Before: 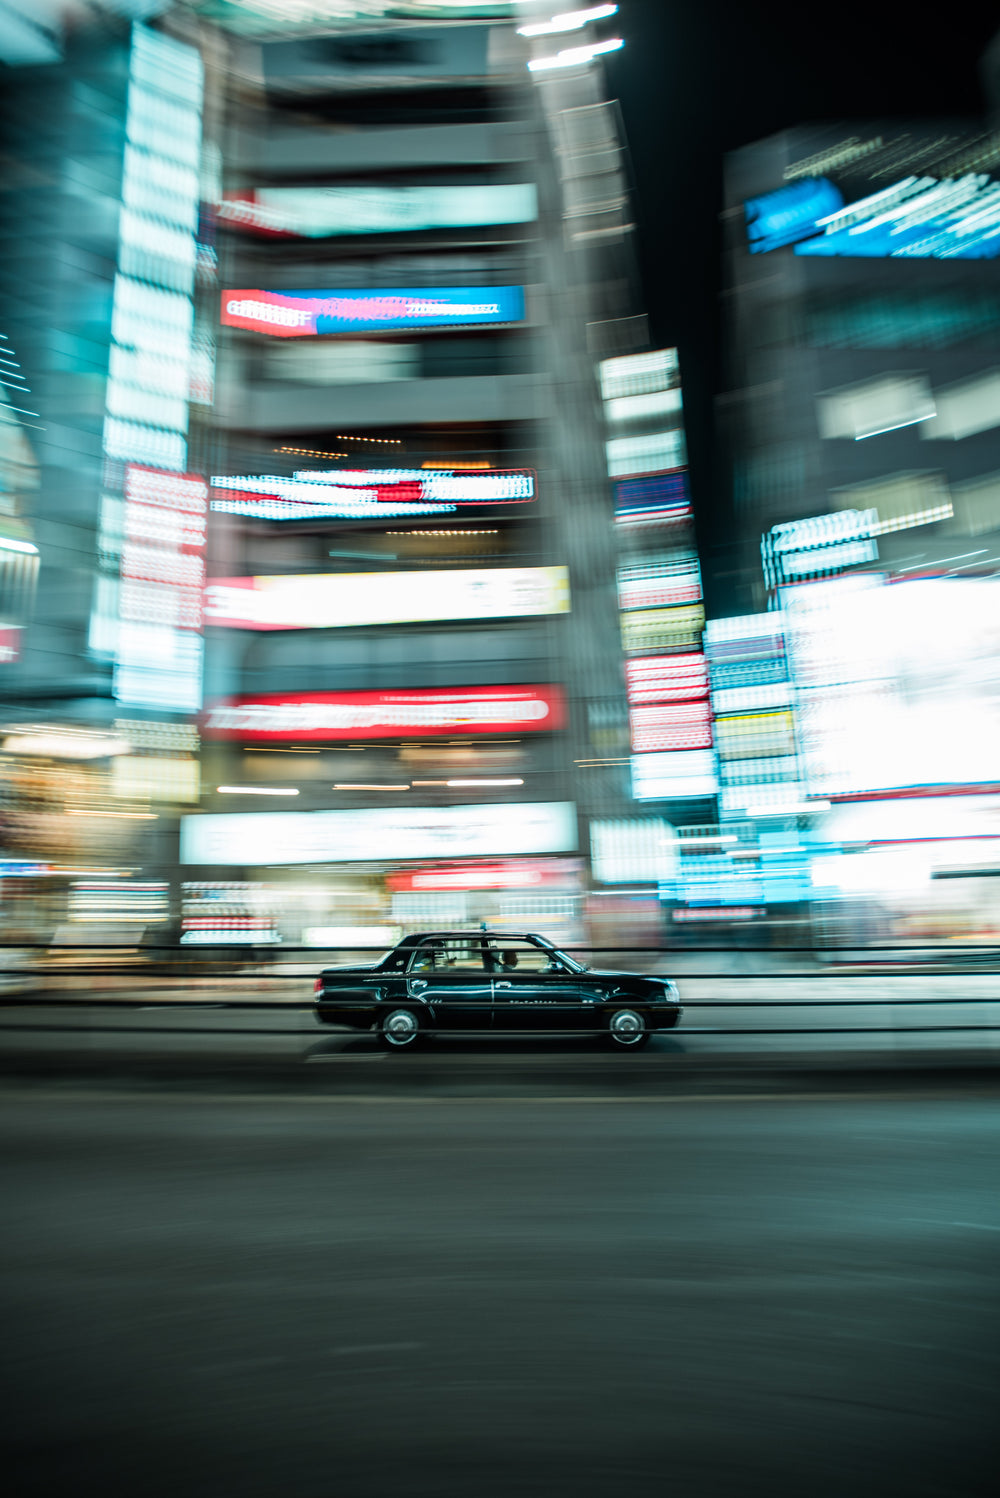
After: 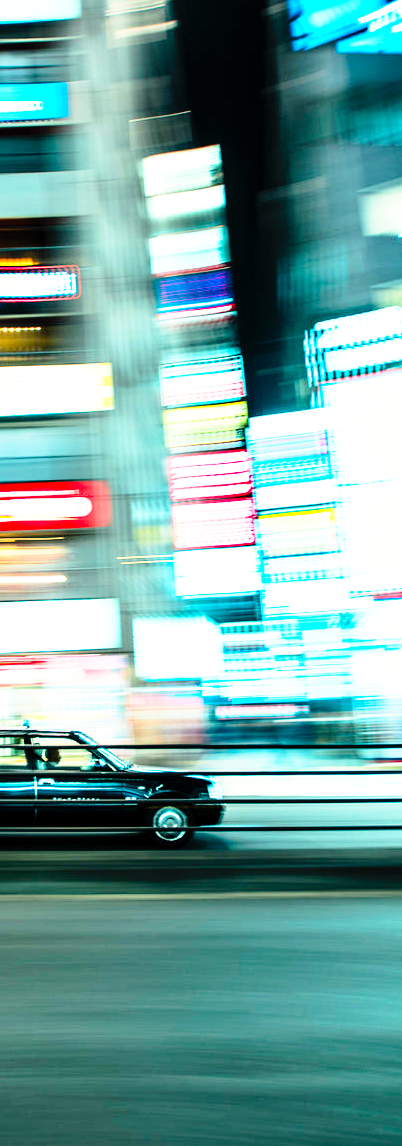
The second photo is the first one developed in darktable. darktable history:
crop: left 45.735%, top 13.593%, right 13.982%, bottom 9.901%
local contrast: mode bilateral grid, contrast 16, coarseness 36, detail 105%, midtone range 0.2
base curve: curves: ch0 [(0, 0) (0.012, 0.01) (0.073, 0.168) (0.31, 0.711) (0.645, 0.957) (1, 1)], preserve colors none
exposure: black level correction 0.001, exposure 0.017 EV, compensate highlight preservation false
contrast brightness saturation: contrast 0.195, brightness 0.167, saturation 0.22
color balance rgb: highlights gain › chroma 2.075%, highlights gain › hue 45.69°, linear chroma grading › global chroma 0.766%, perceptual saturation grading › global saturation 29.825%, global vibrance 11.324%, contrast 5.083%
